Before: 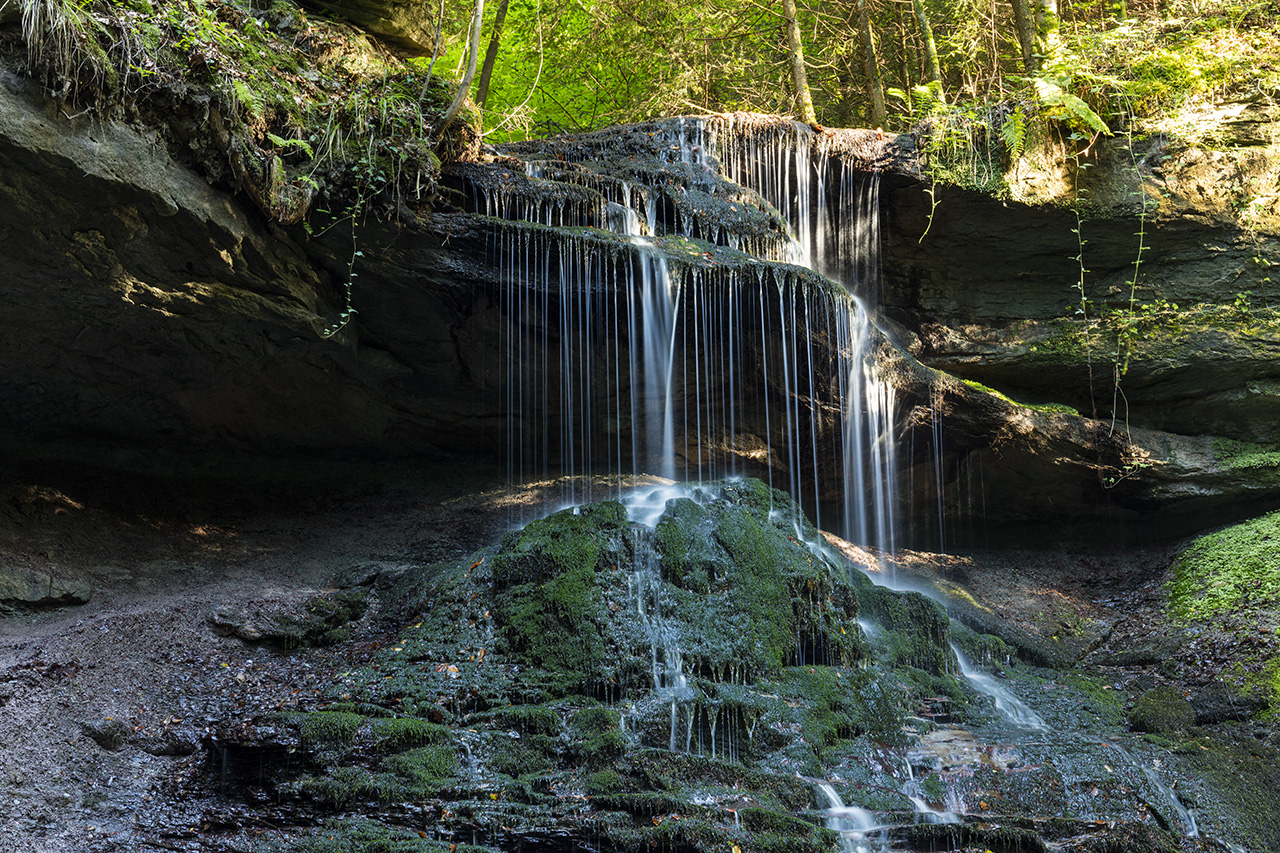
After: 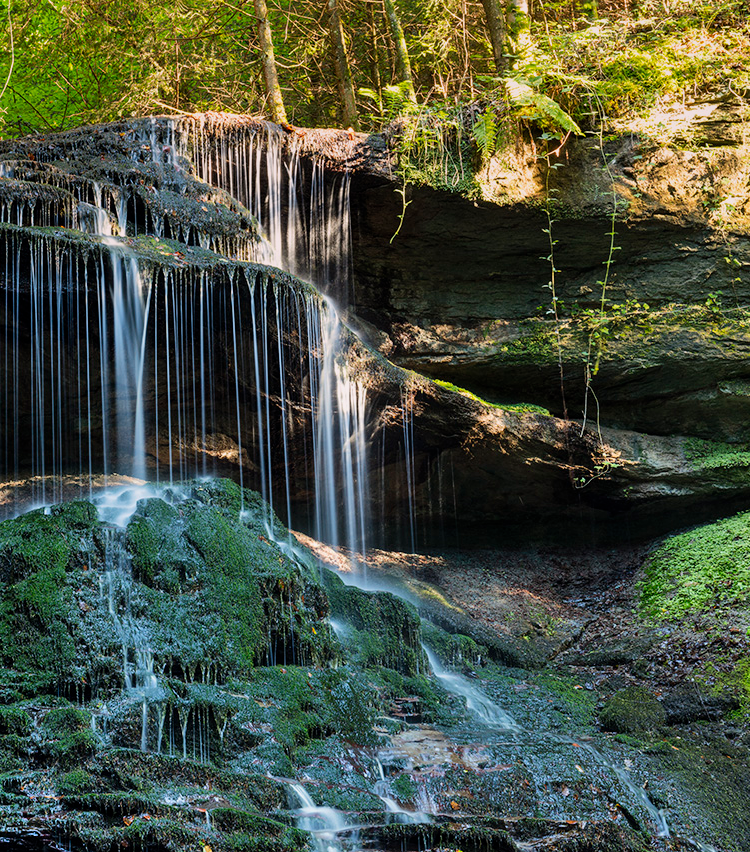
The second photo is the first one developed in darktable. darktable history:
crop: left 41.402%
shadows and highlights: white point adjustment -3.64, highlights -63.34, highlights color adjustment 42%, soften with gaussian
graduated density: density 0.38 EV, hardness 21%, rotation -6.11°, saturation 32%
